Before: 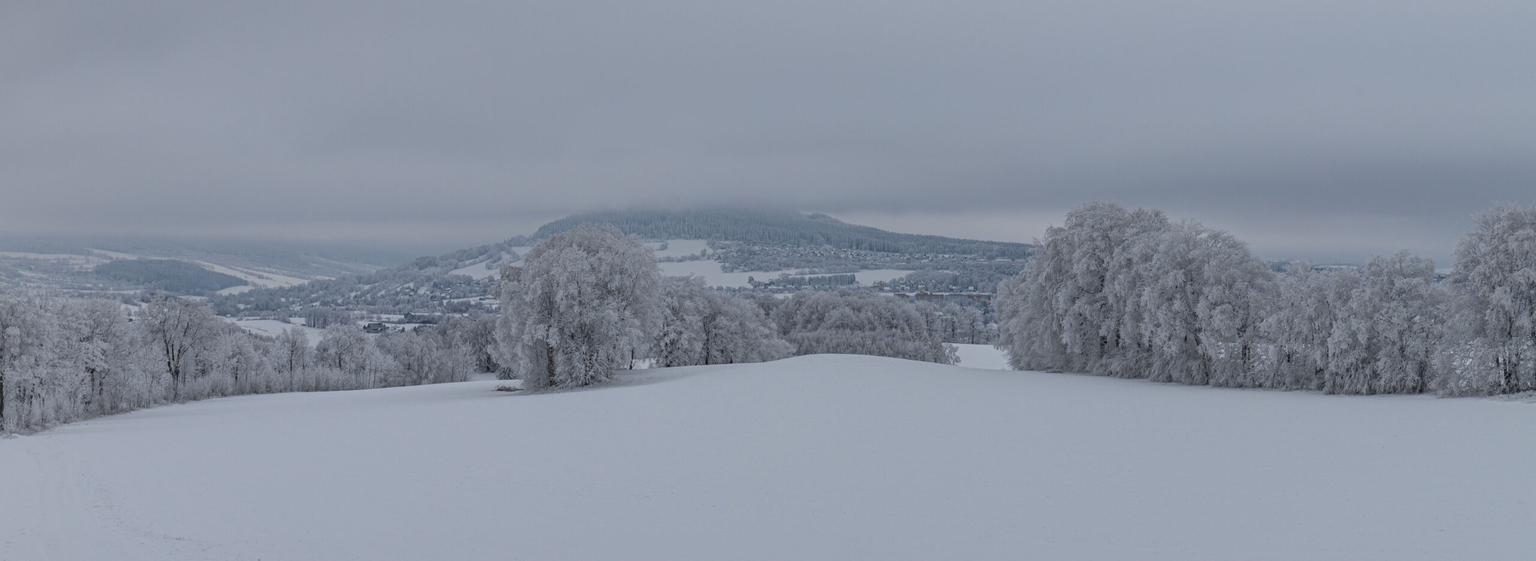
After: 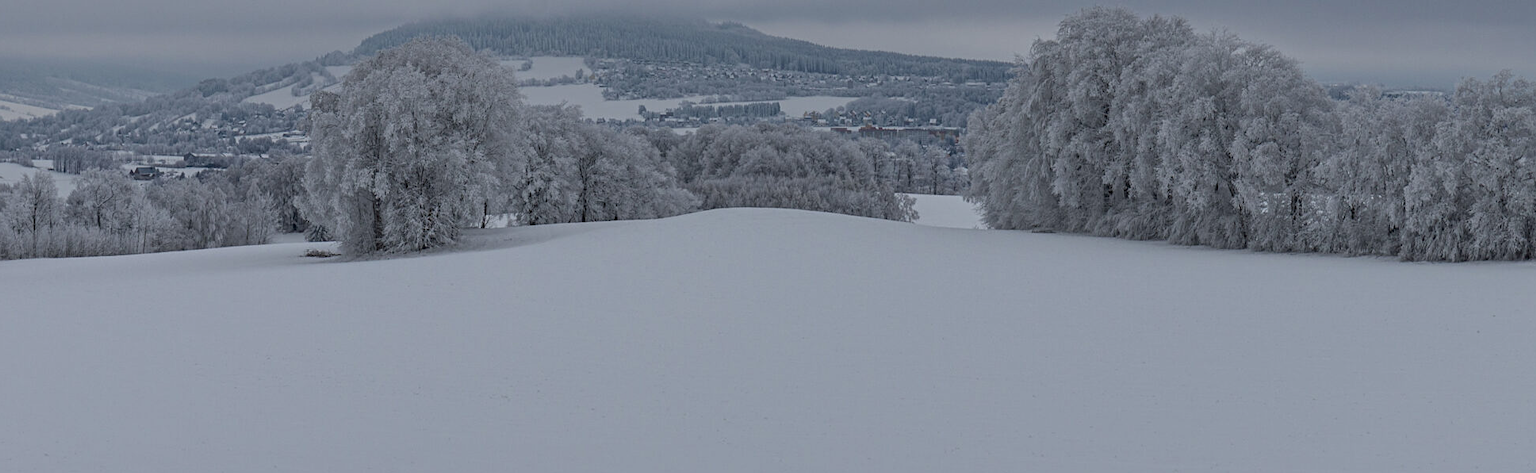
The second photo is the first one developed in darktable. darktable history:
exposure: exposure -0.116 EV, compensate exposure bias true, compensate highlight preservation false
crop and rotate: left 17.299%, top 35.115%, right 7.015%, bottom 1.024%
sharpen: amount 0.2
contrast equalizer: octaves 7, y [[0.6 ×6], [0.55 ×6], [0 ×6], [0 ×6], [0 ×6]], mix 0.15
contrast brightness saturation: contrast 0.03, brightness -0.04
